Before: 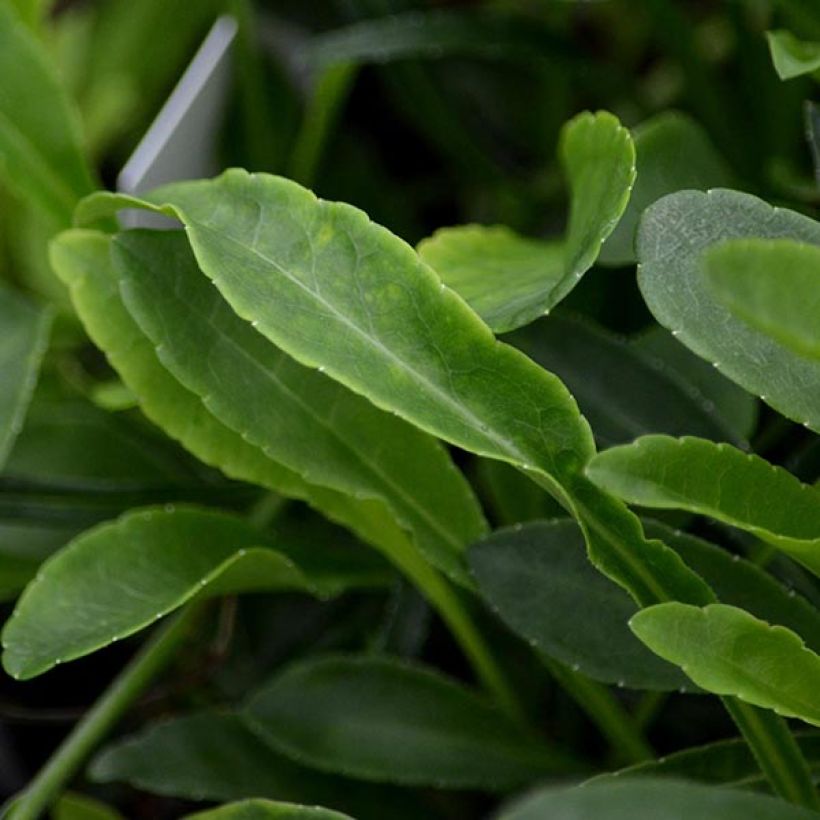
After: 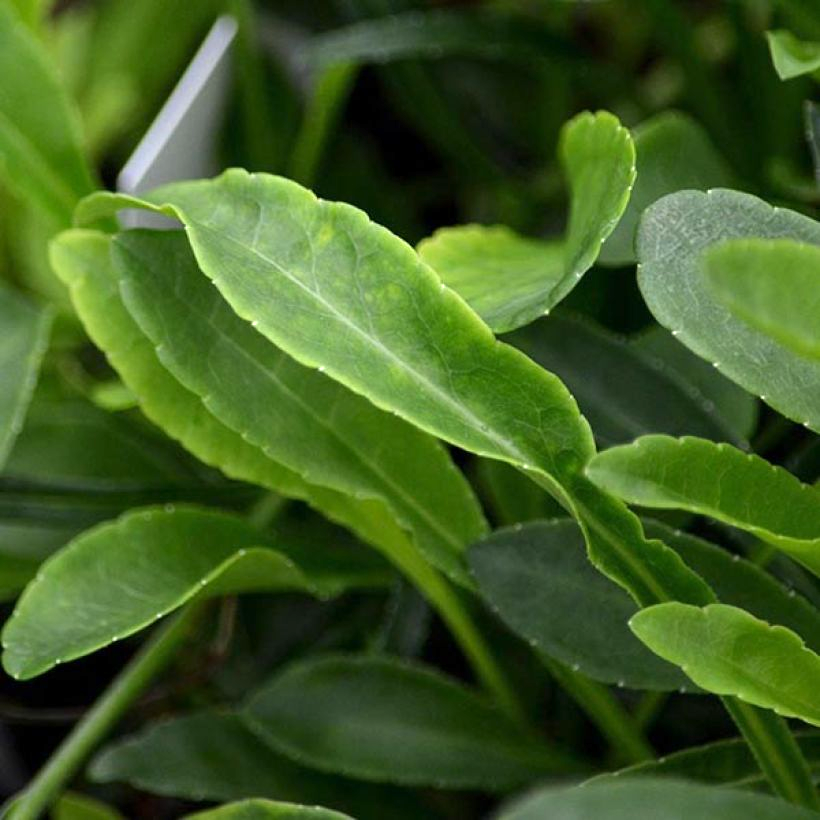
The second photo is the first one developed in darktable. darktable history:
exposure: exposure 0.663 EV, compensate highlight preservation false
levels: mode automatic, levels [0.016, 0.5, 0.996]
